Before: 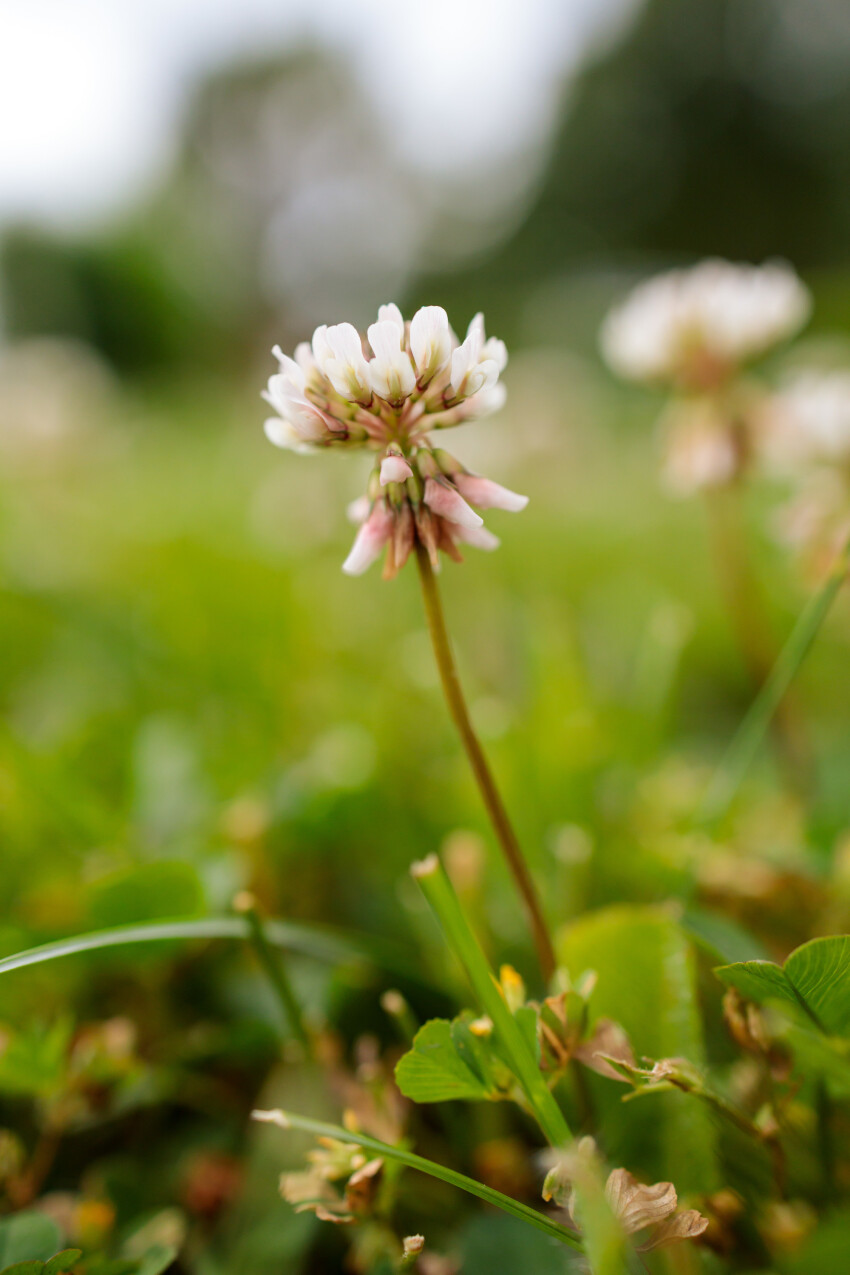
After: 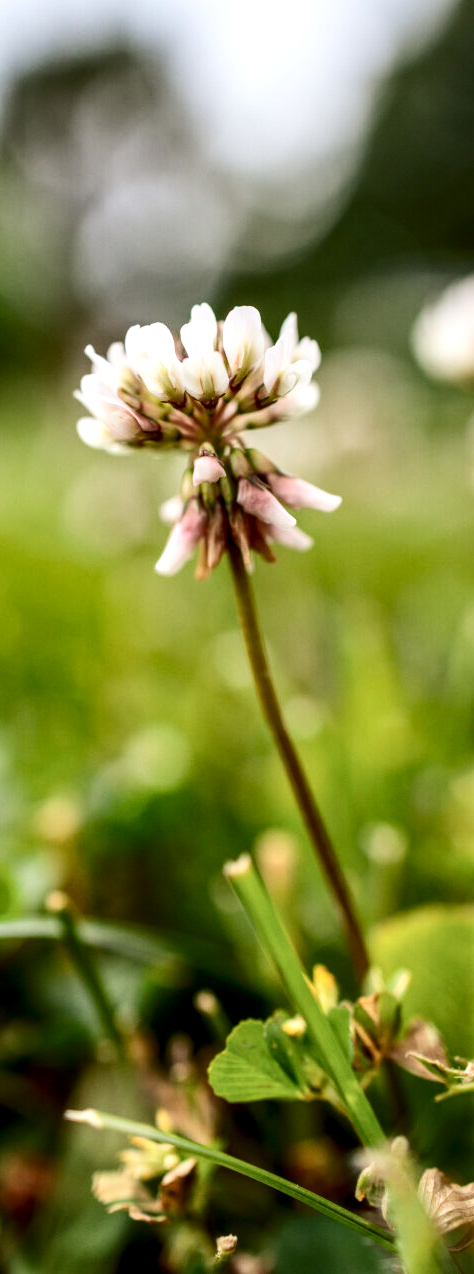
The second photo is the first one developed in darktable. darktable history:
local contrast: detail 150%
contrast brightness saturation: contrast 0.276
crop: left 22.064%, right 22.141%, bottom 0.015%
shadows and highlights: shadows 30.65, highlights -63.05, soften with gaussian
